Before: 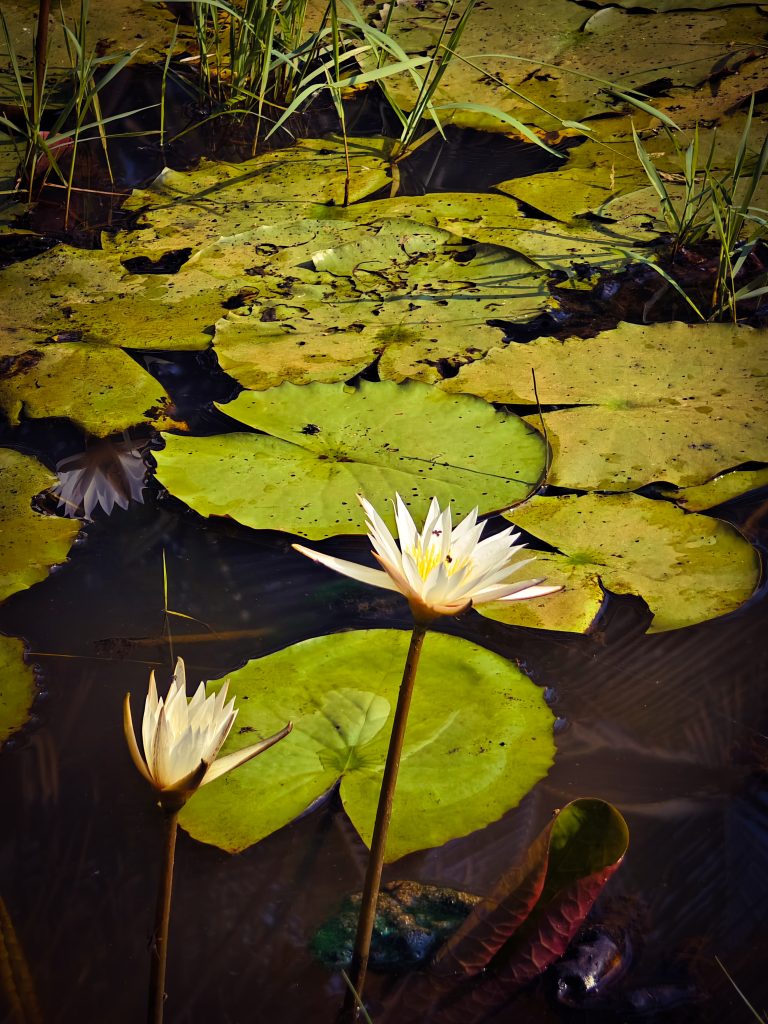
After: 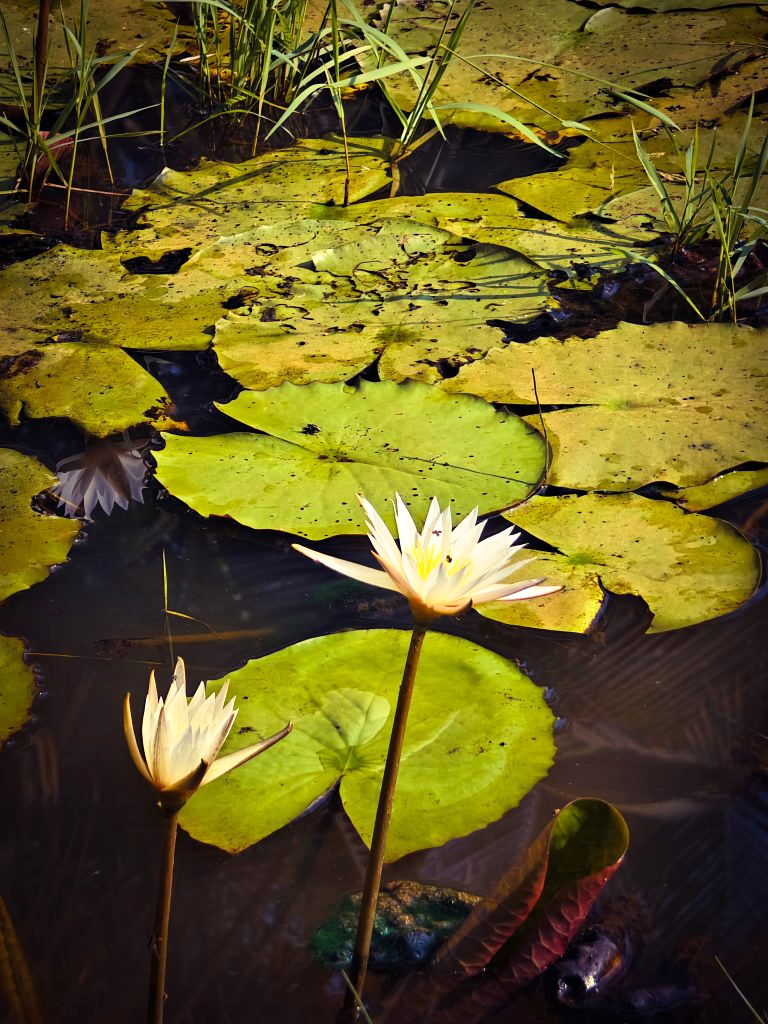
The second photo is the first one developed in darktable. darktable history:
base curve: curves: ch0 [(0, 0) (0.688, 0.865) (1, 1)]
